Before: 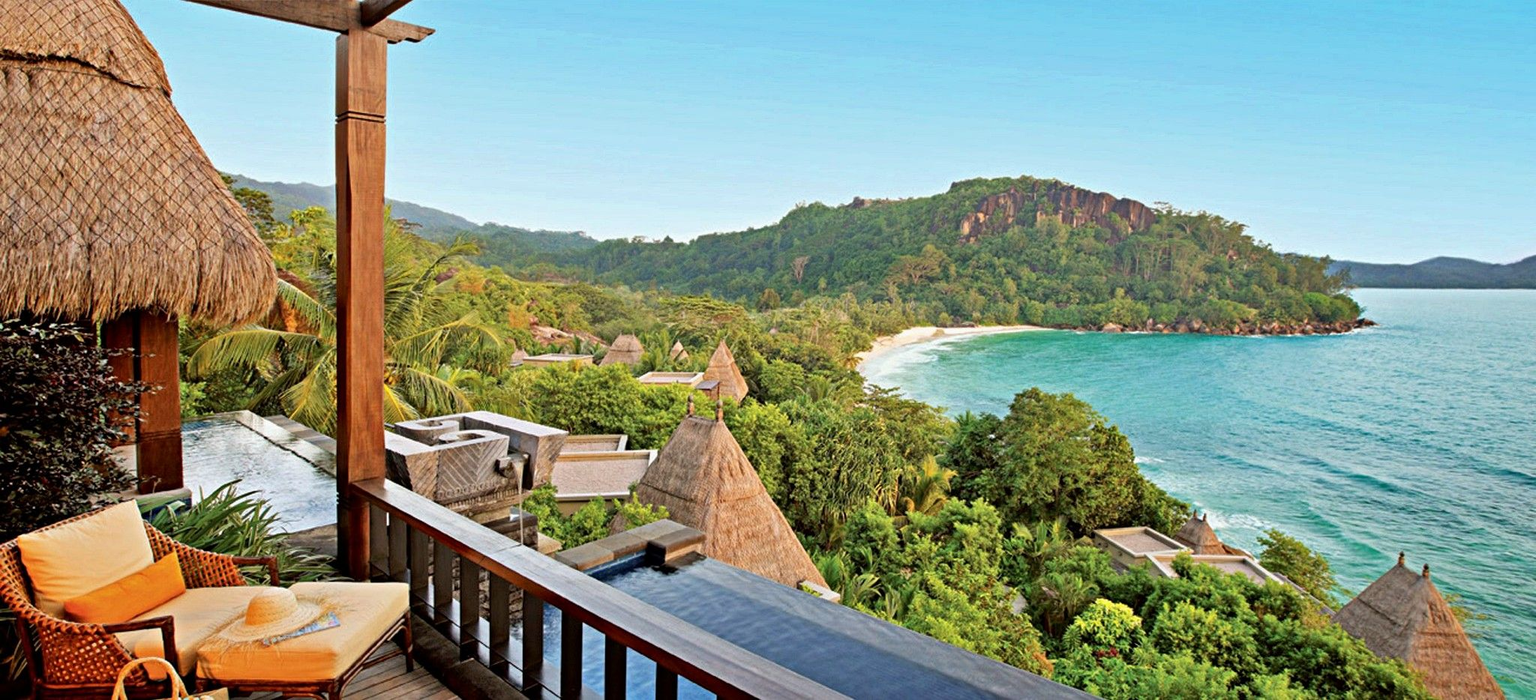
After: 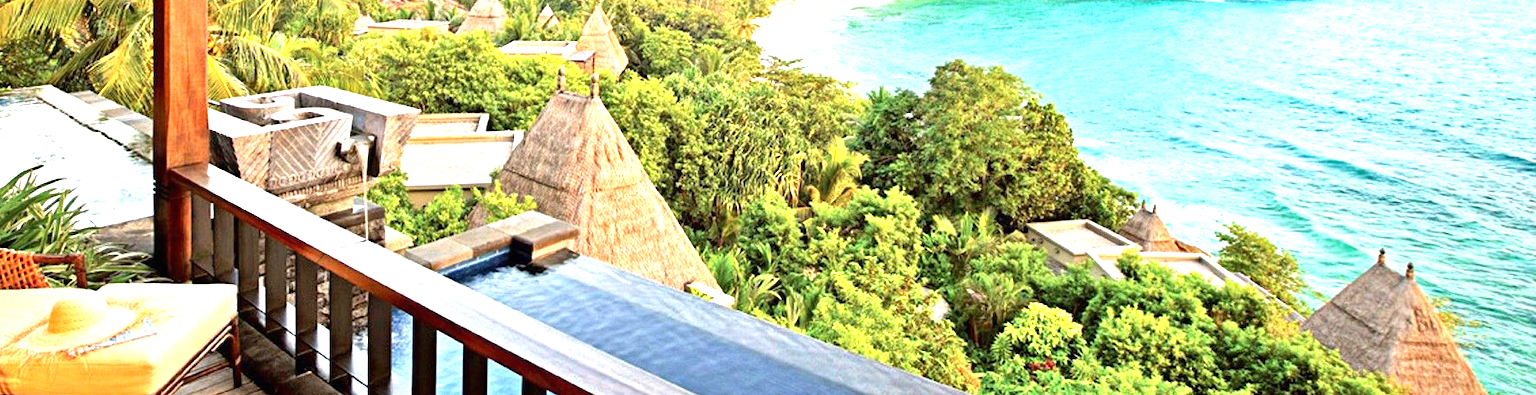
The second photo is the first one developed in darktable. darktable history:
crop and rotate: left 13.306%, top 48.129%, bottom 2.928%
exposure: black level correction 0, exposure 1.379 EV, compensate exposure bias true, compensate highlight preservation false
